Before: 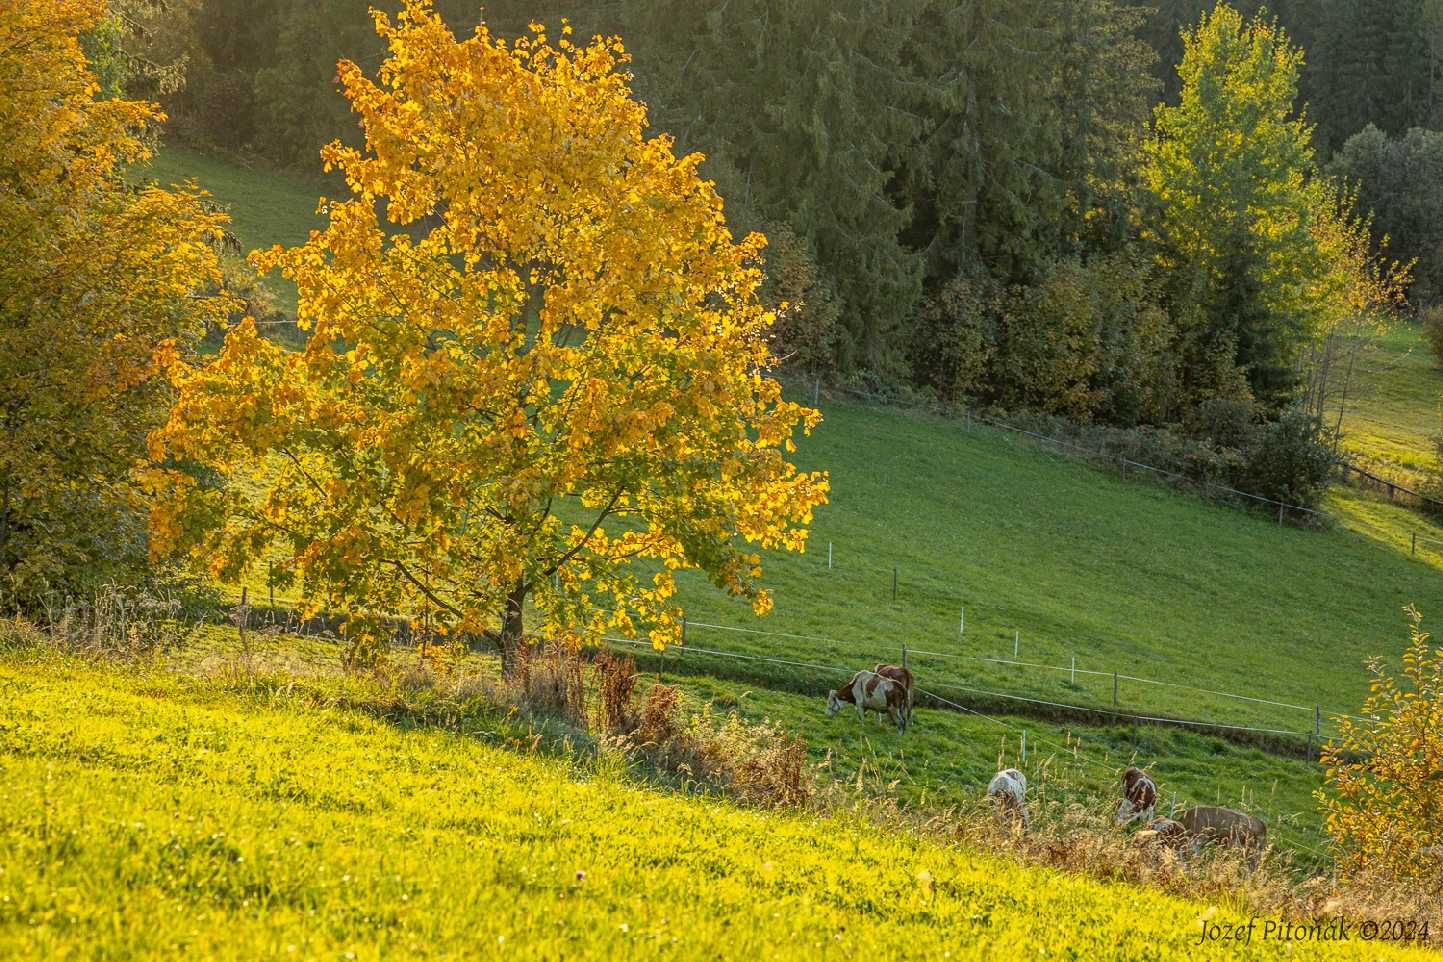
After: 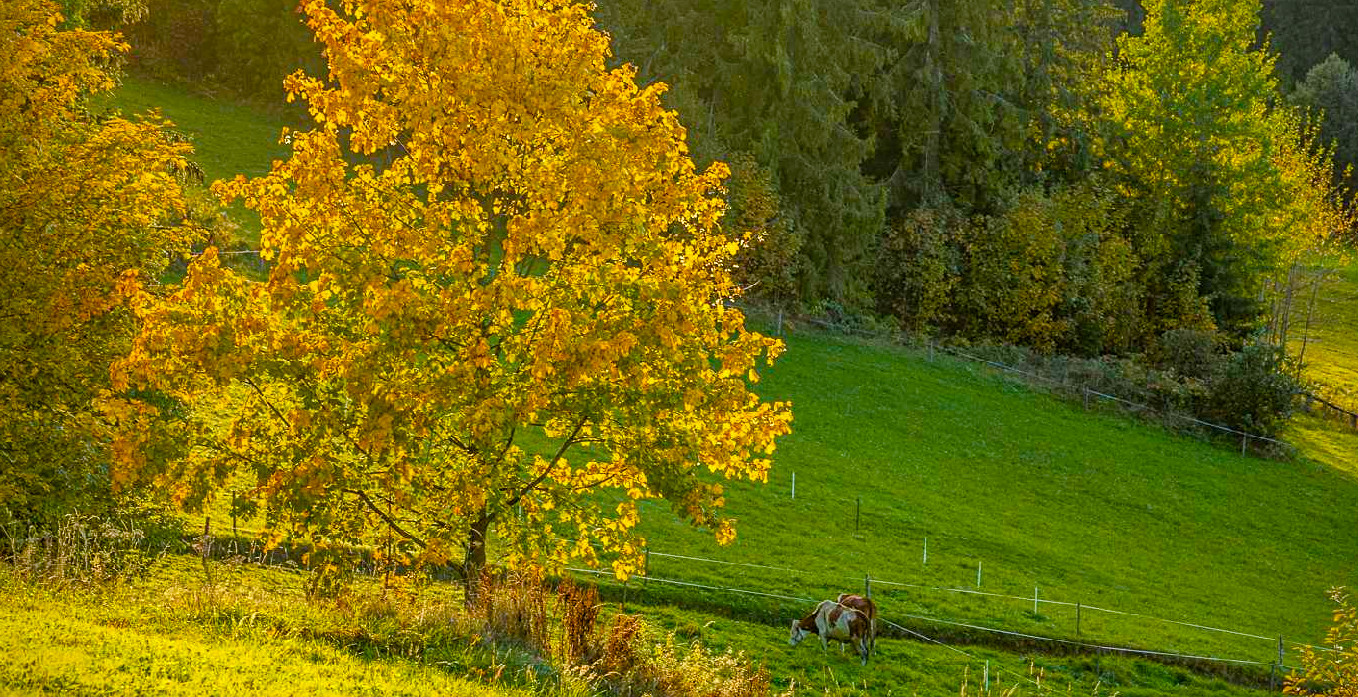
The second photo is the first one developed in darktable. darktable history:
tone equalizer: on, module defaults
shadows and highlights: shadows 31.53, highlights -32.54, soften with gaussian
color balance rgb: perceptual saturation grading › global saturation 39.804%, perceptual saturation grading › highlights -24.822%, perceptual saturation grading › mid-tones 35.068%, perceptual saturation grading › shadows 34.75%, global vibrance 20%
vignetting: fall-off start 99.3%, brightness -0.57, saturation 0.003, width/height ratio 1.31
sharpen: amount 0.203
crop: left 2.592%, top 7.28%, right 3.273%, bottom 20.179%
